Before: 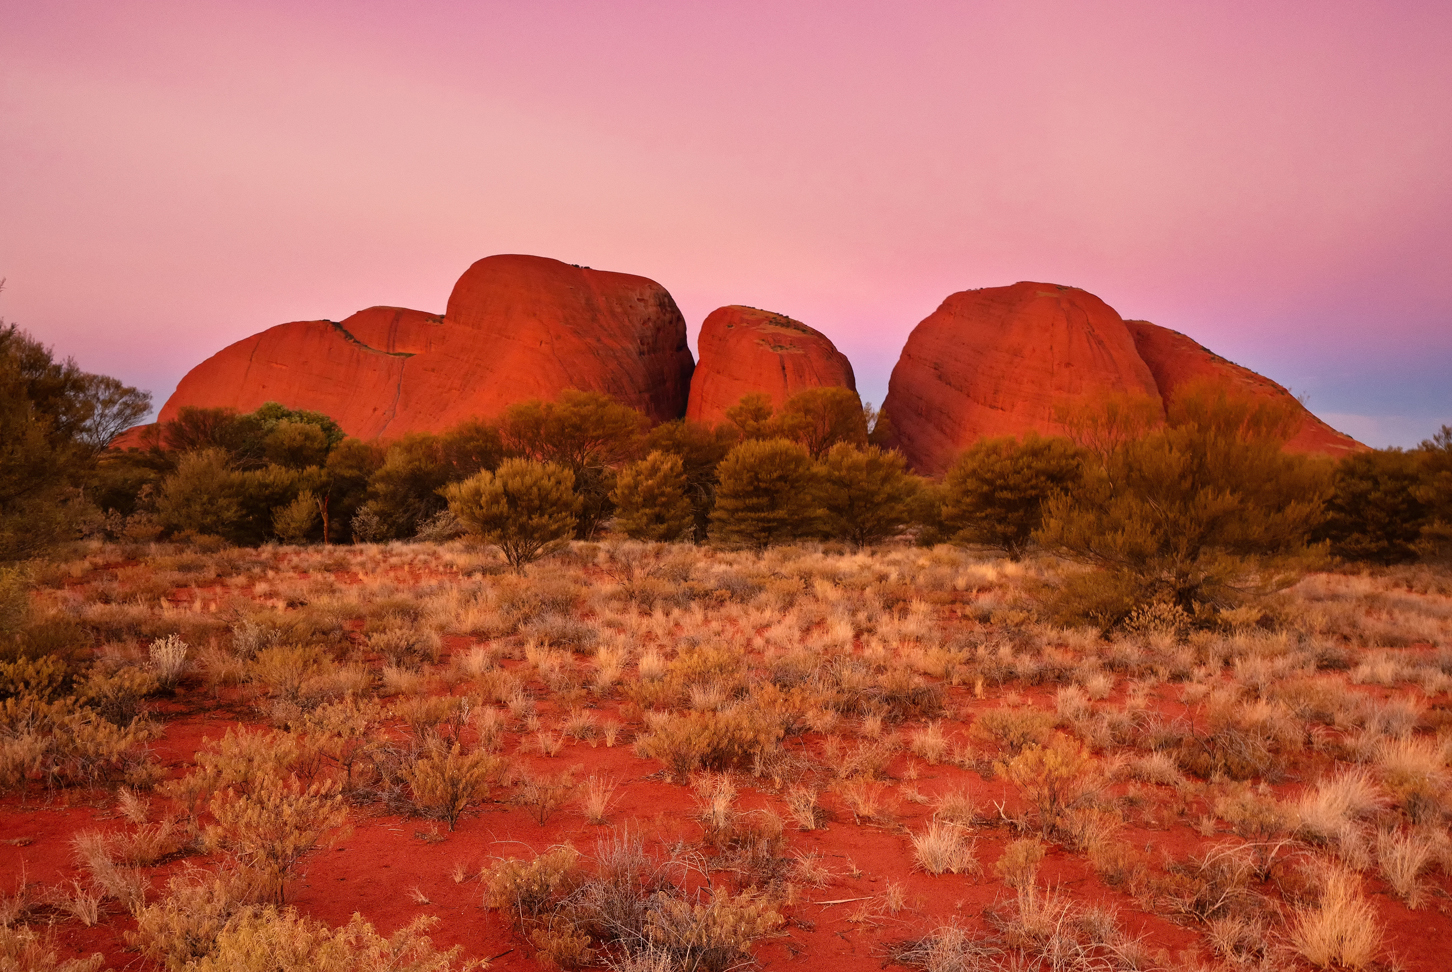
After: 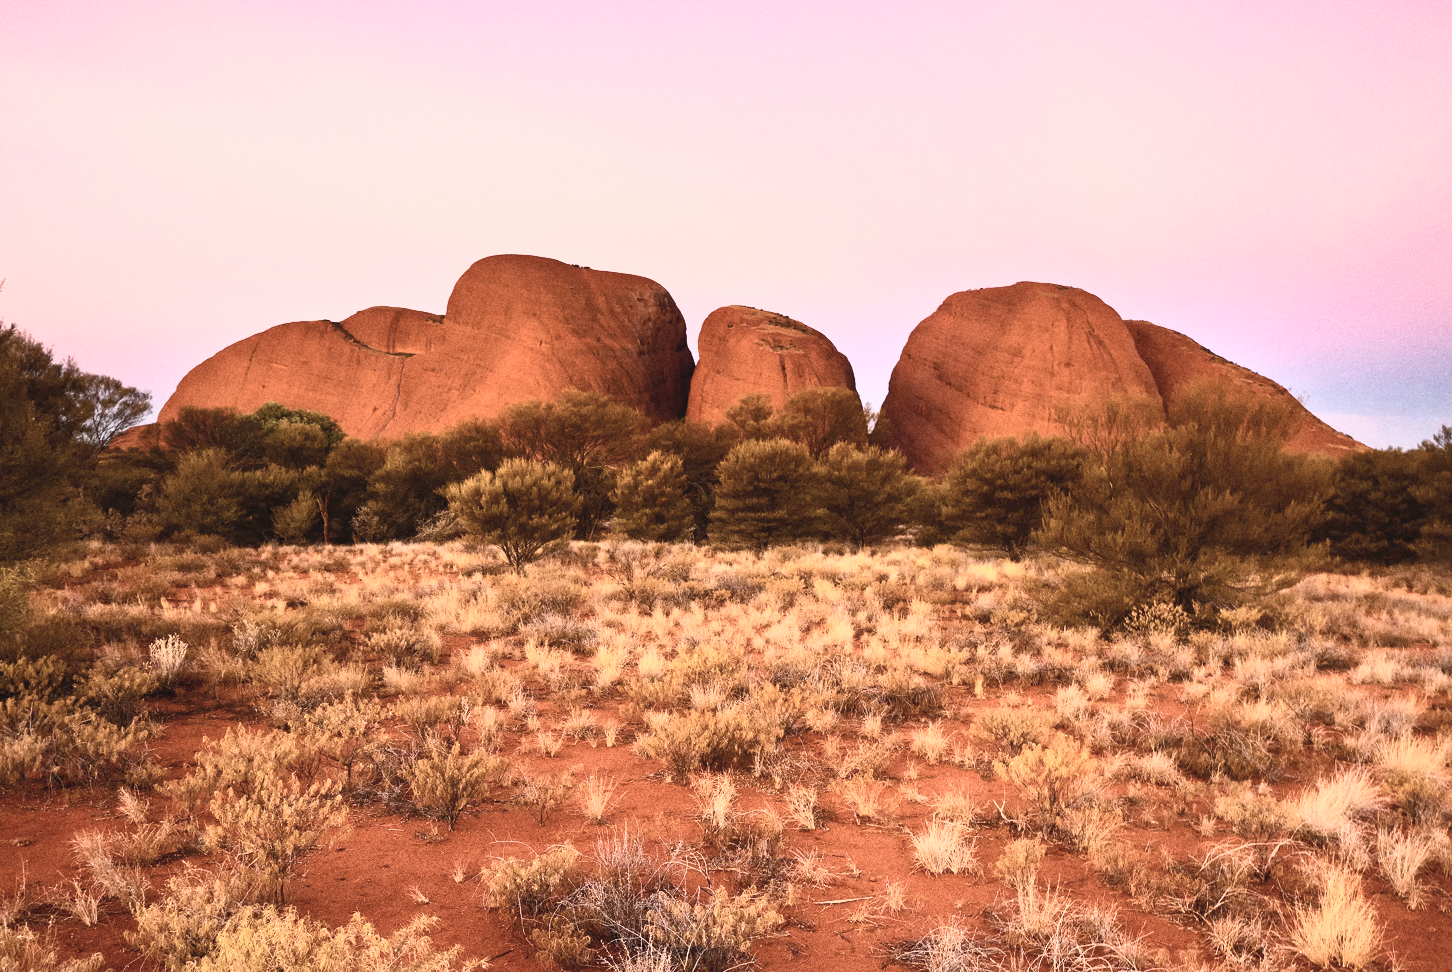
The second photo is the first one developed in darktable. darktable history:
grain: coarseness 22.88 ISO
color balance rgb: perceptual saturation grading › global saturation 20%, global vibrance 20%
contrast brightness saturation: contrast 0.57, brightness 0.57, saturation -0.34
